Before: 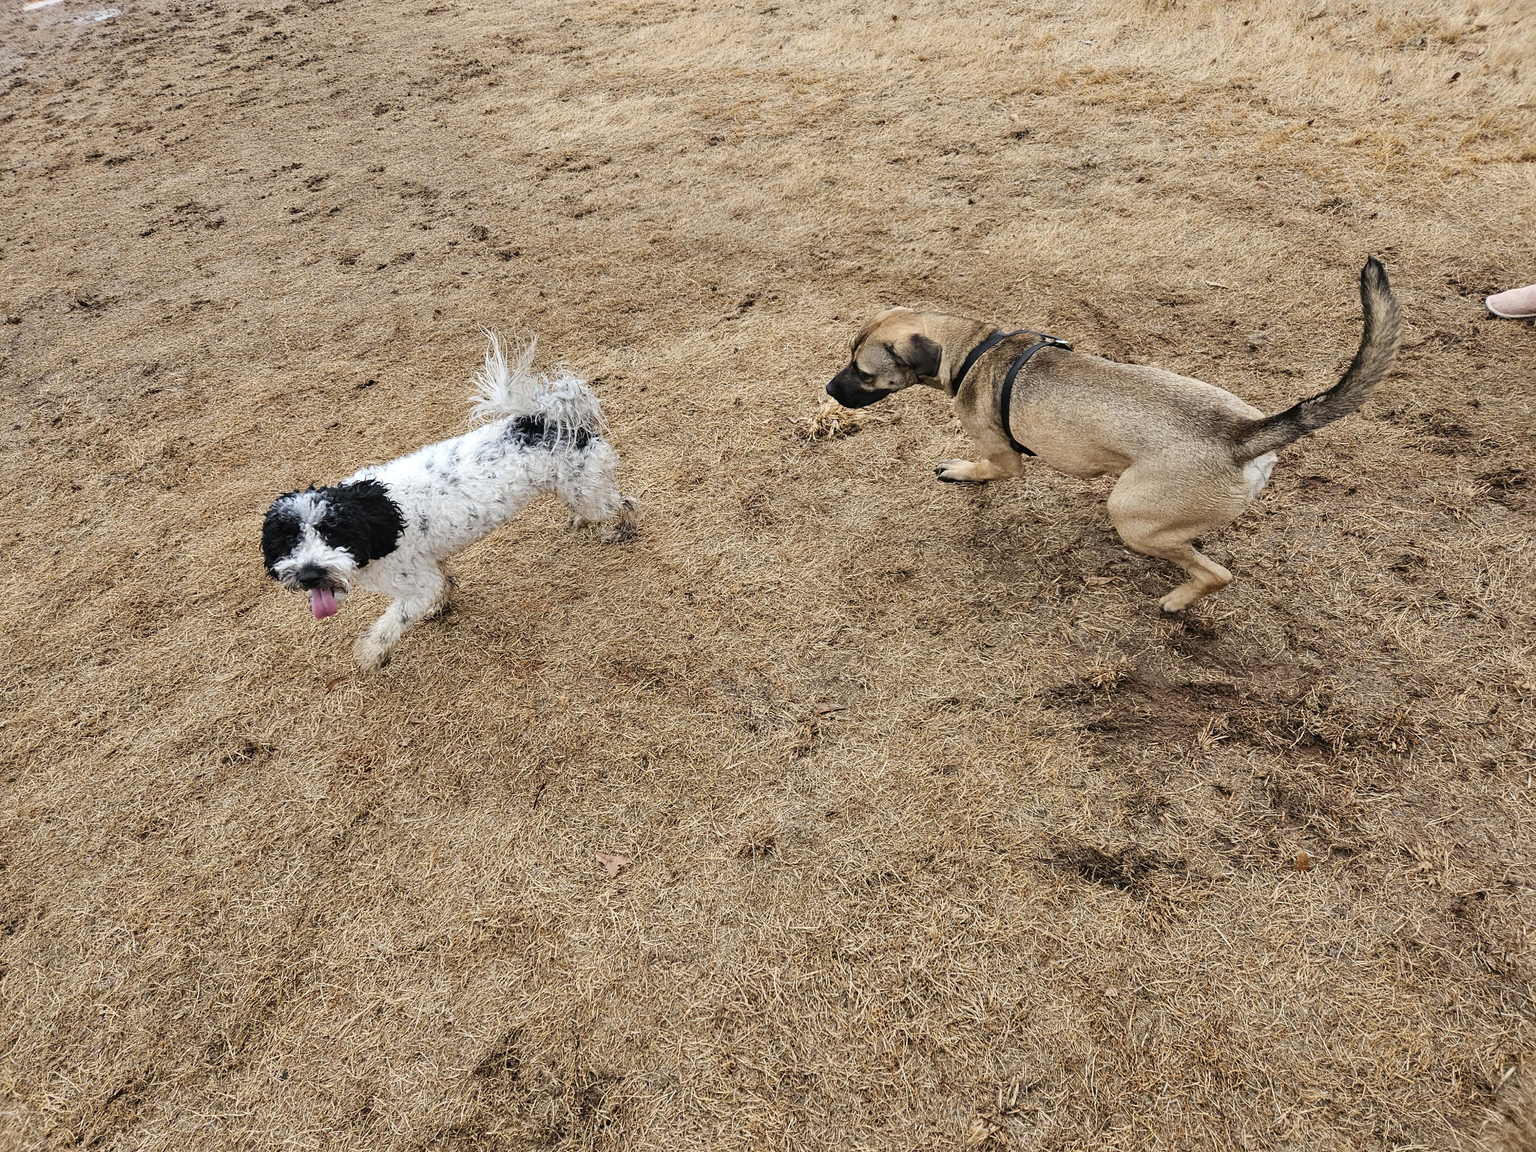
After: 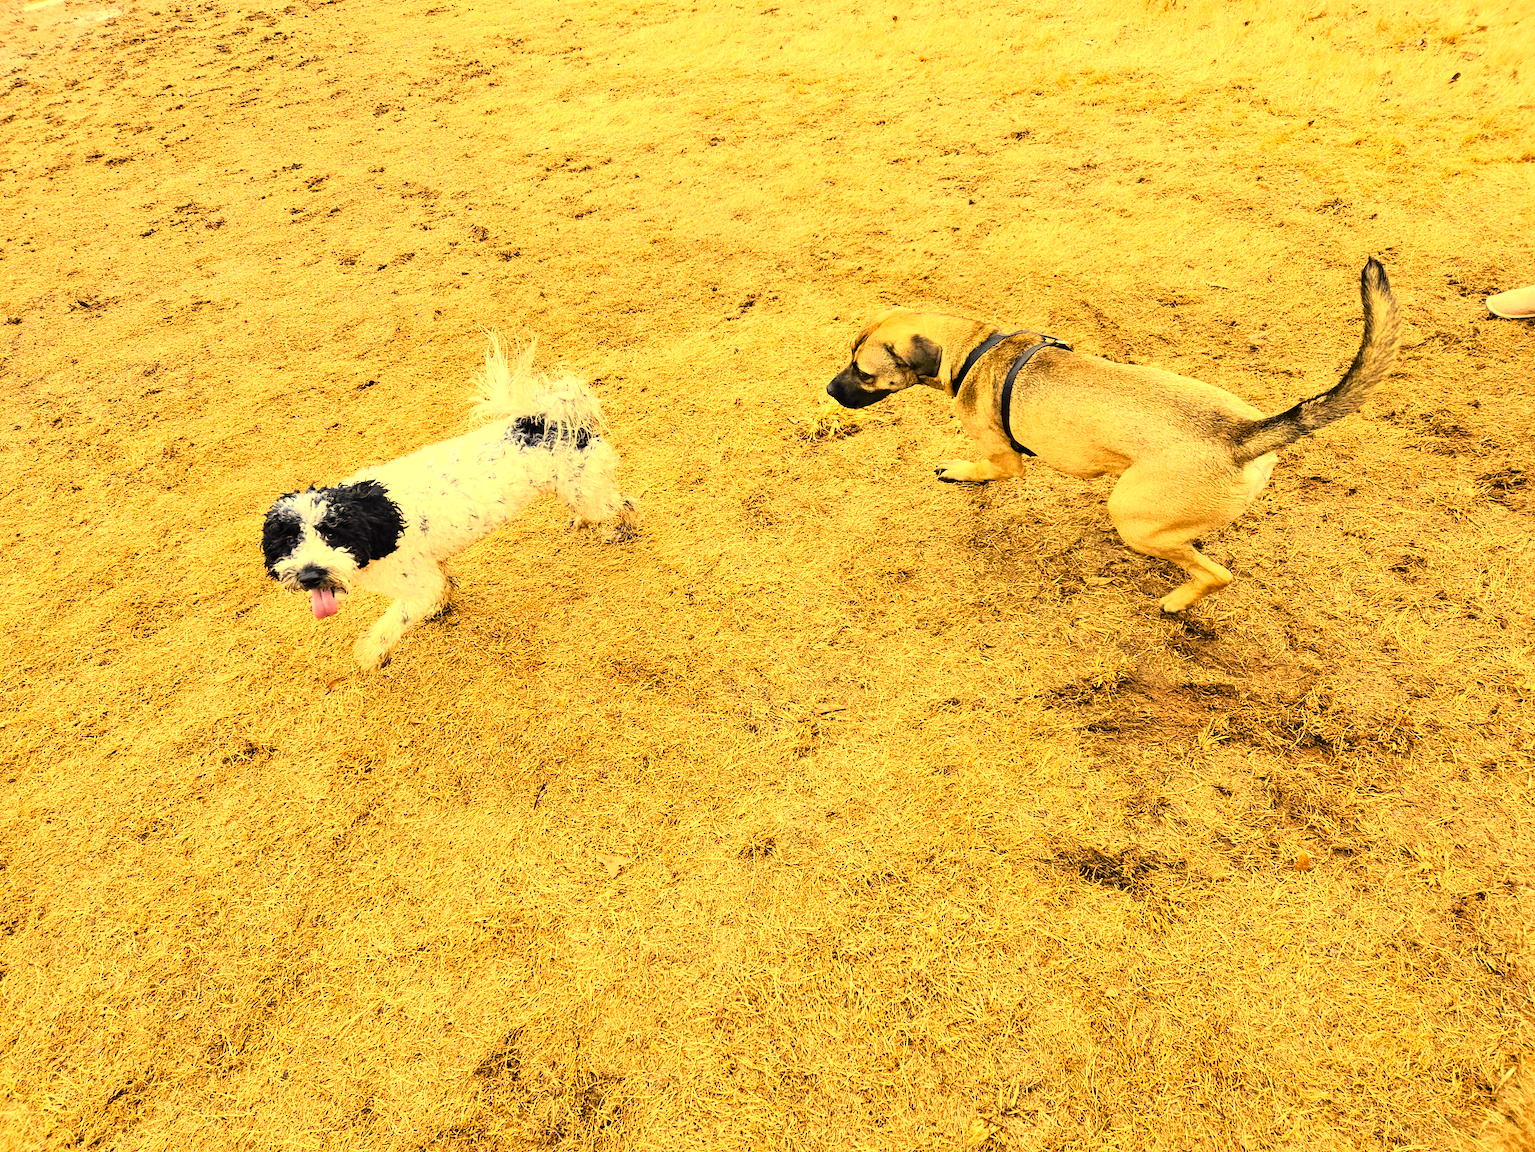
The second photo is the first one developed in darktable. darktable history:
exposure: exposure 0.921 EV, compensate highlight preservation false
white balance: red 1.138, green 0.996, blue 0.812
color contrast: green-magenta contrast 0.85, blue-yellow contrast 1.25, unbound 0
tone curve: curves: ch0 [(0, 0) (0.062, 0.023) (0.168, 0.142) (0.359, 0.44) (0.469, 0.544) (0.634, 0.722) (0.839, 0.909) (0.998, 0.978)]; ch1 [(0, 0) (0.437, 0.453) (0.472, 0.47) (0.502, 0.504) (0.527, 0.546) (0.568, 0.619) (0.608, 0.665) (0.669, 0.748) (0.859, 0.899) (1, 1)]; ch2 [(0, 0) (0.33, 0.301) (0.421, 0.443) (0.473, 0.498) (0.509, 0.5) (0.535, 0.564) (0.575, 0.625) (0.608, 0.676) (1, 1)], color space Lab, independent channels, preserve colors none
